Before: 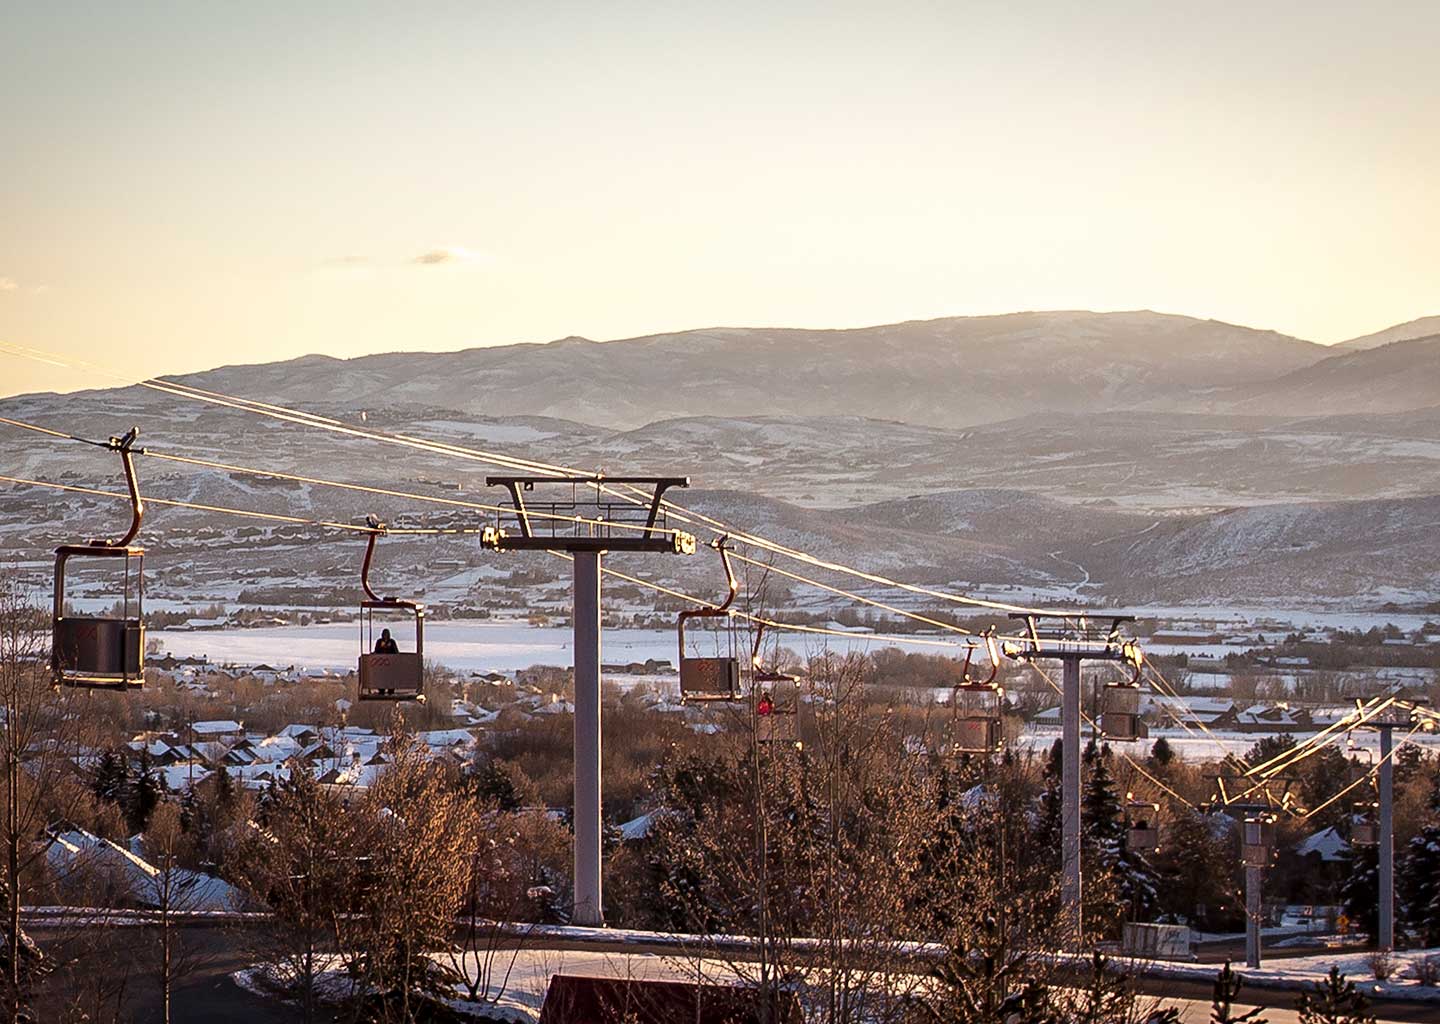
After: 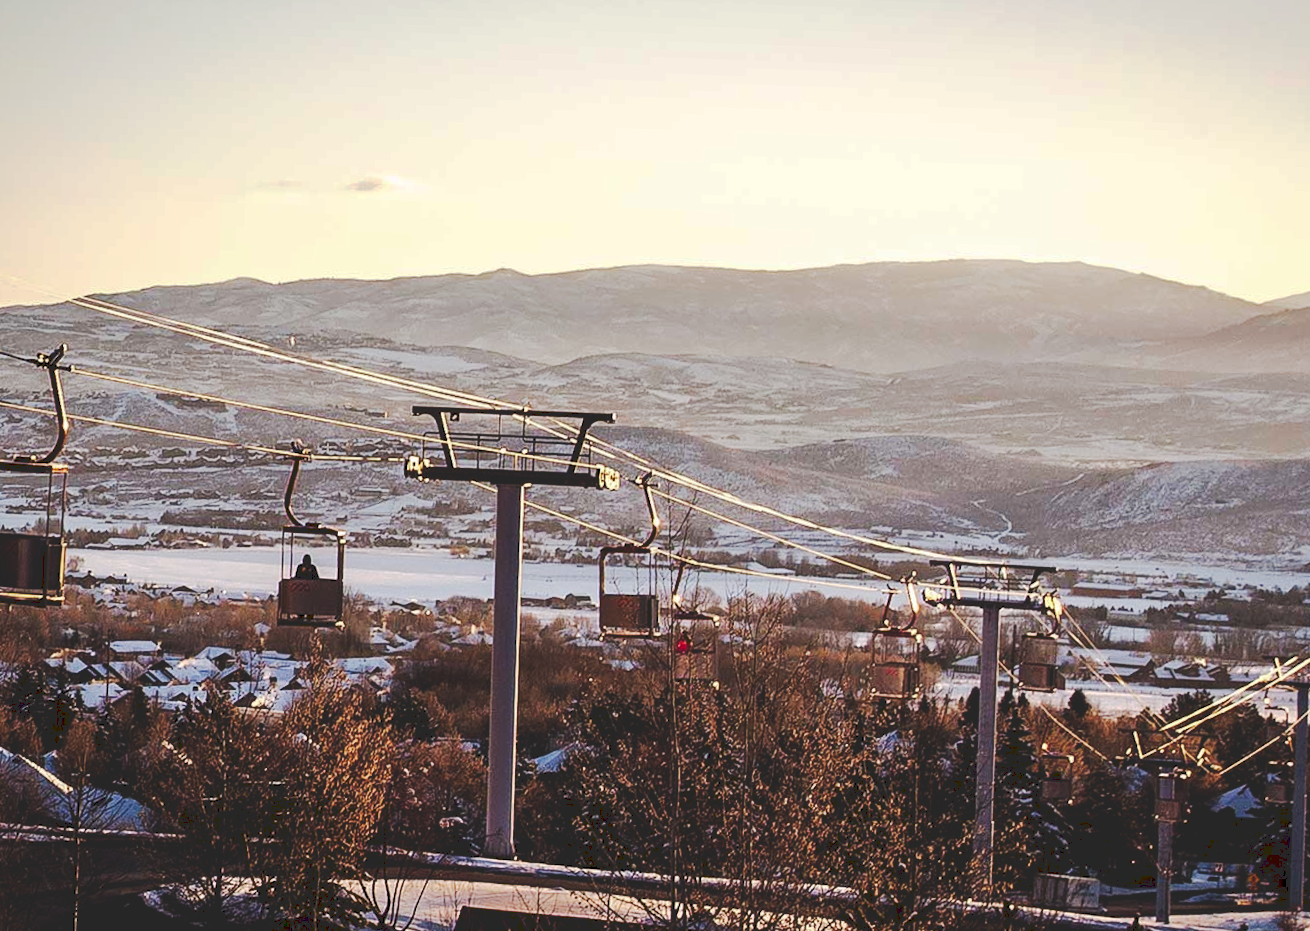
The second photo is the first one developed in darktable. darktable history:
tone curve: curves: ch0 [(0, 0) (0.003, 0.15) (0.011, 0.151) (0.025, 0.15) (0.044, 0.15) (0.069, 0.151) (0.1, 0.153) (0.136, 0.16) (0.177, 0.183) (0.224, 0.21) (0.277, 0.253) (0.335, 0.309) (0.399, 0.389) (0.468, 0.479) (0.543, 0.58) (0.623, 0.677) (0.709, 0.747) (0.801, 0.808) (0.898, 0.87) (1, 1)], preserve colors none
crop and rotate: angle -1.96°, left 3.097%, top 4.154%, right 1.586%, bottom 0.529%
